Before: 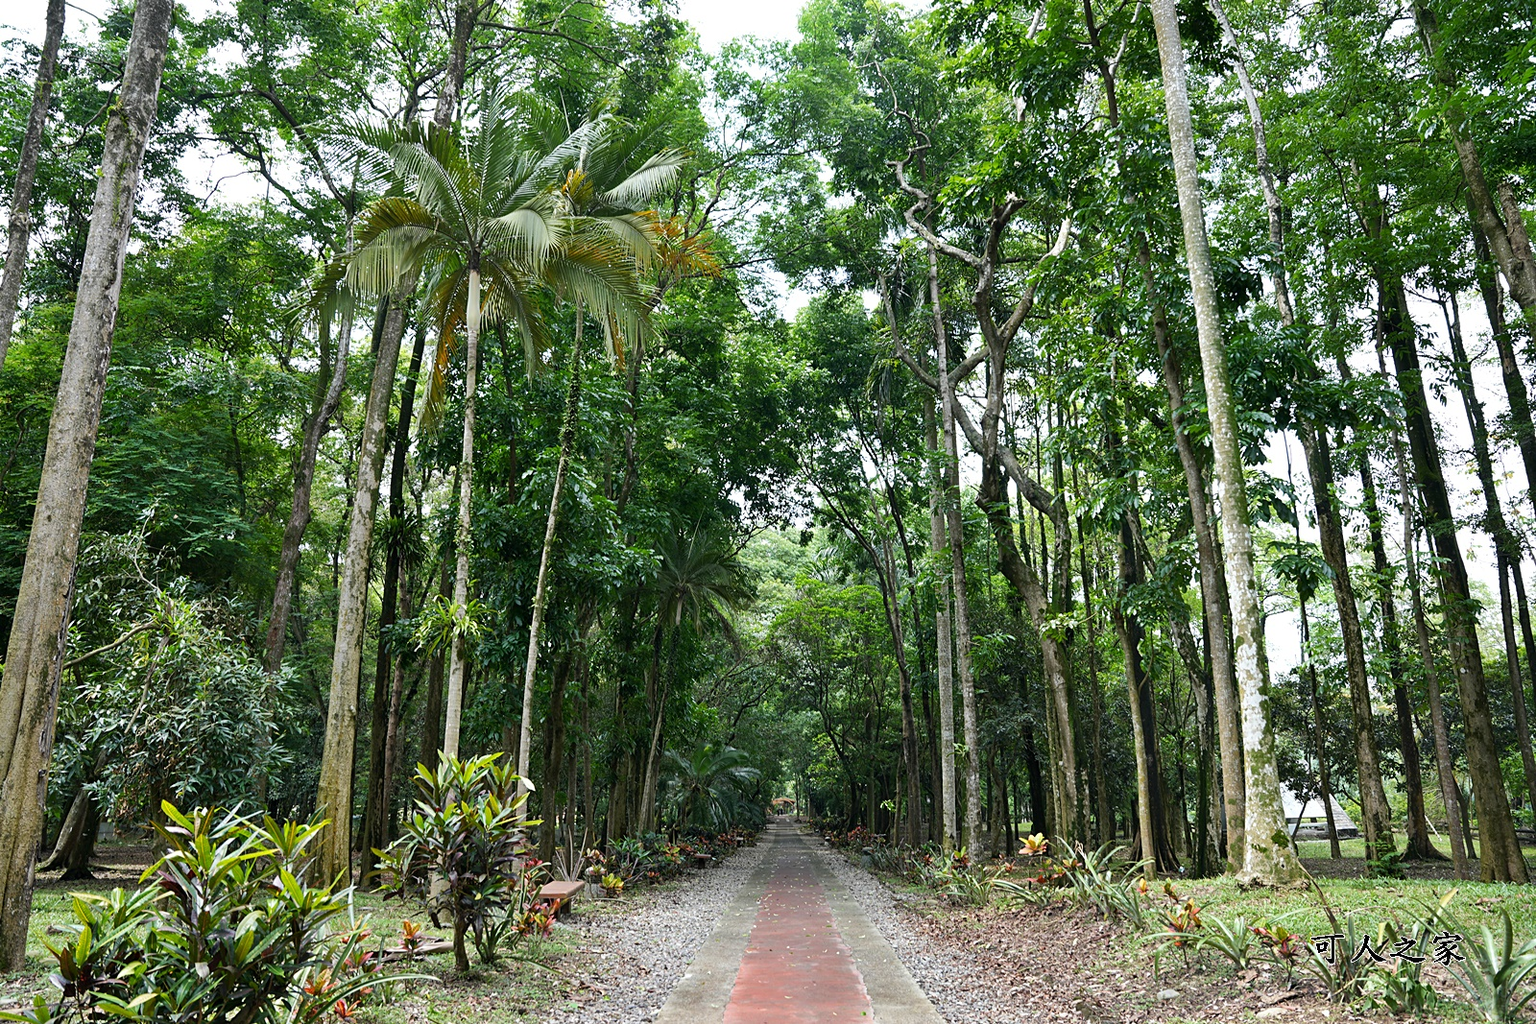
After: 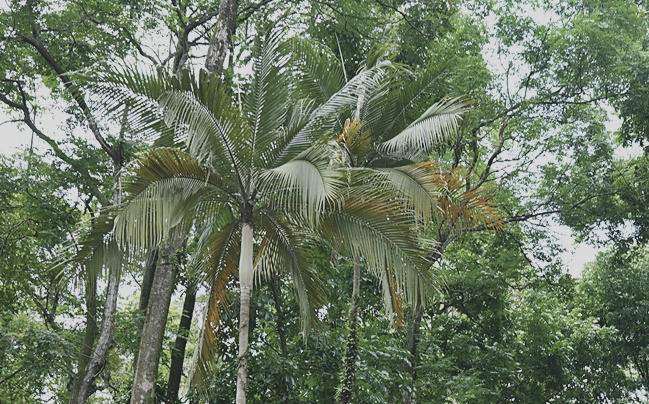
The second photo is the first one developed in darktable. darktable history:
contrast brightness saturation: contrast -0.26, saturation -0.43
crop: left 15.452%, top 5.459%, right 43.956%, bottom 56.62%
exposure: black level correction 0.002, compensate highlight preservation false
